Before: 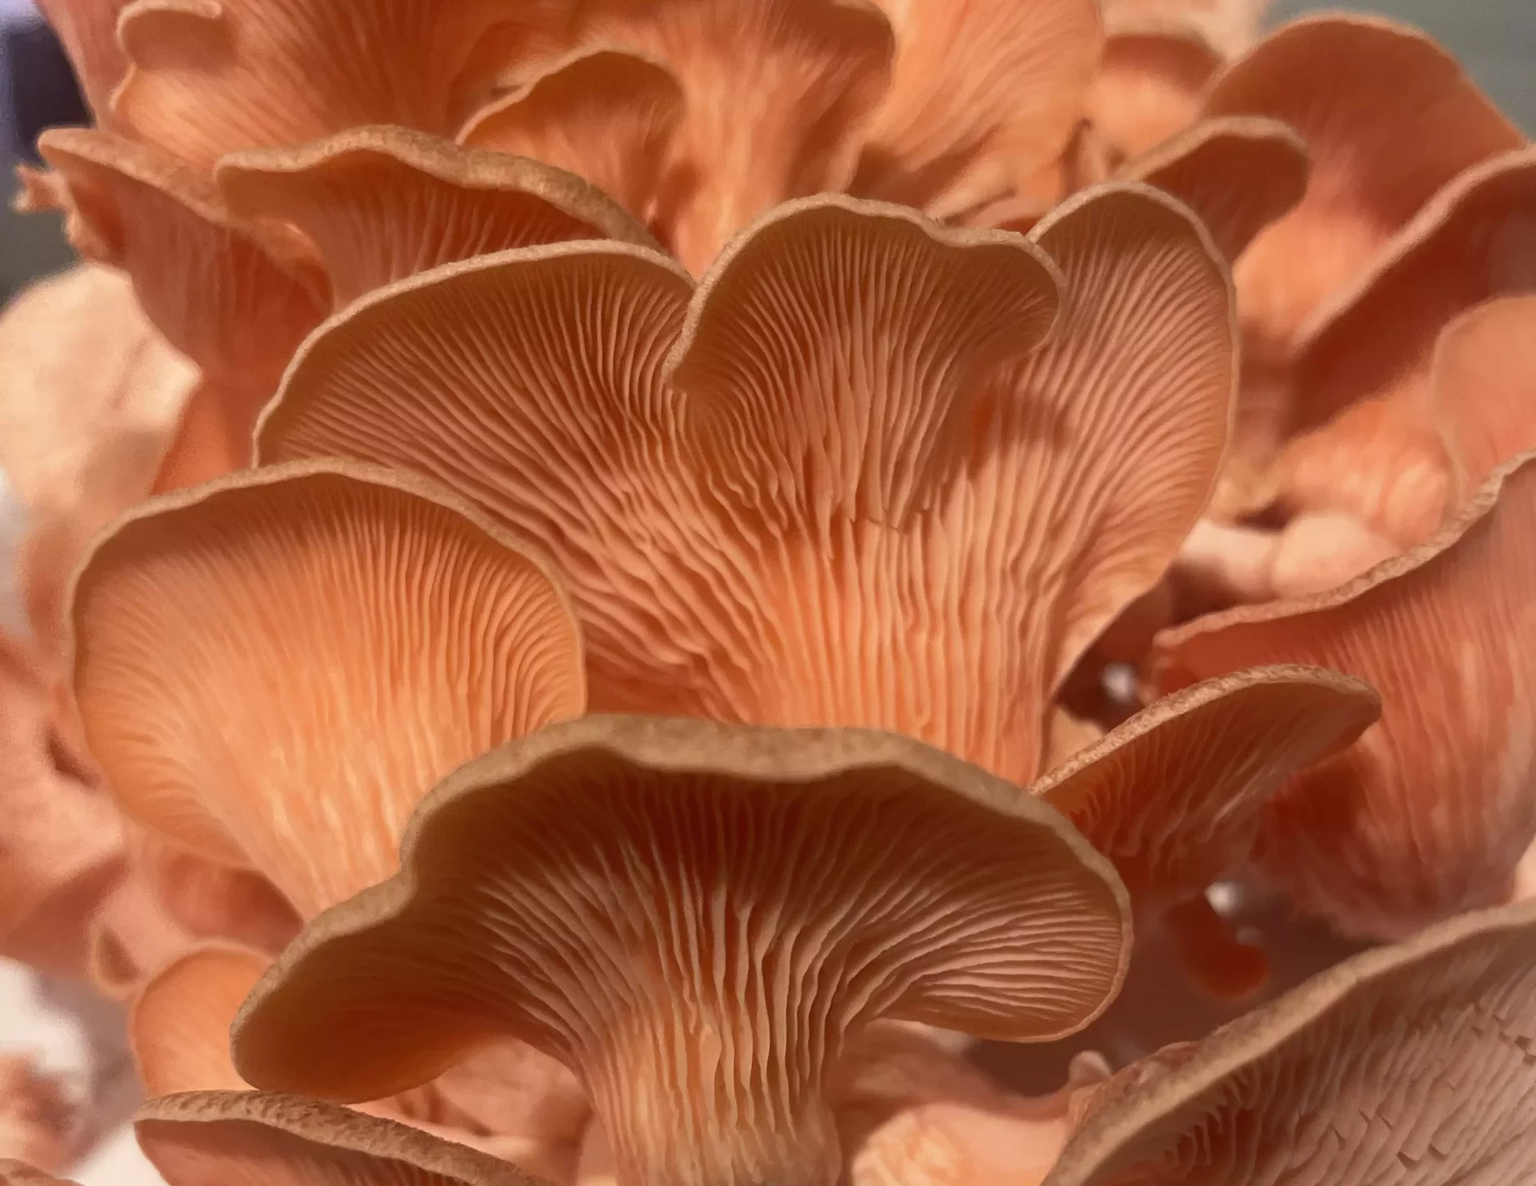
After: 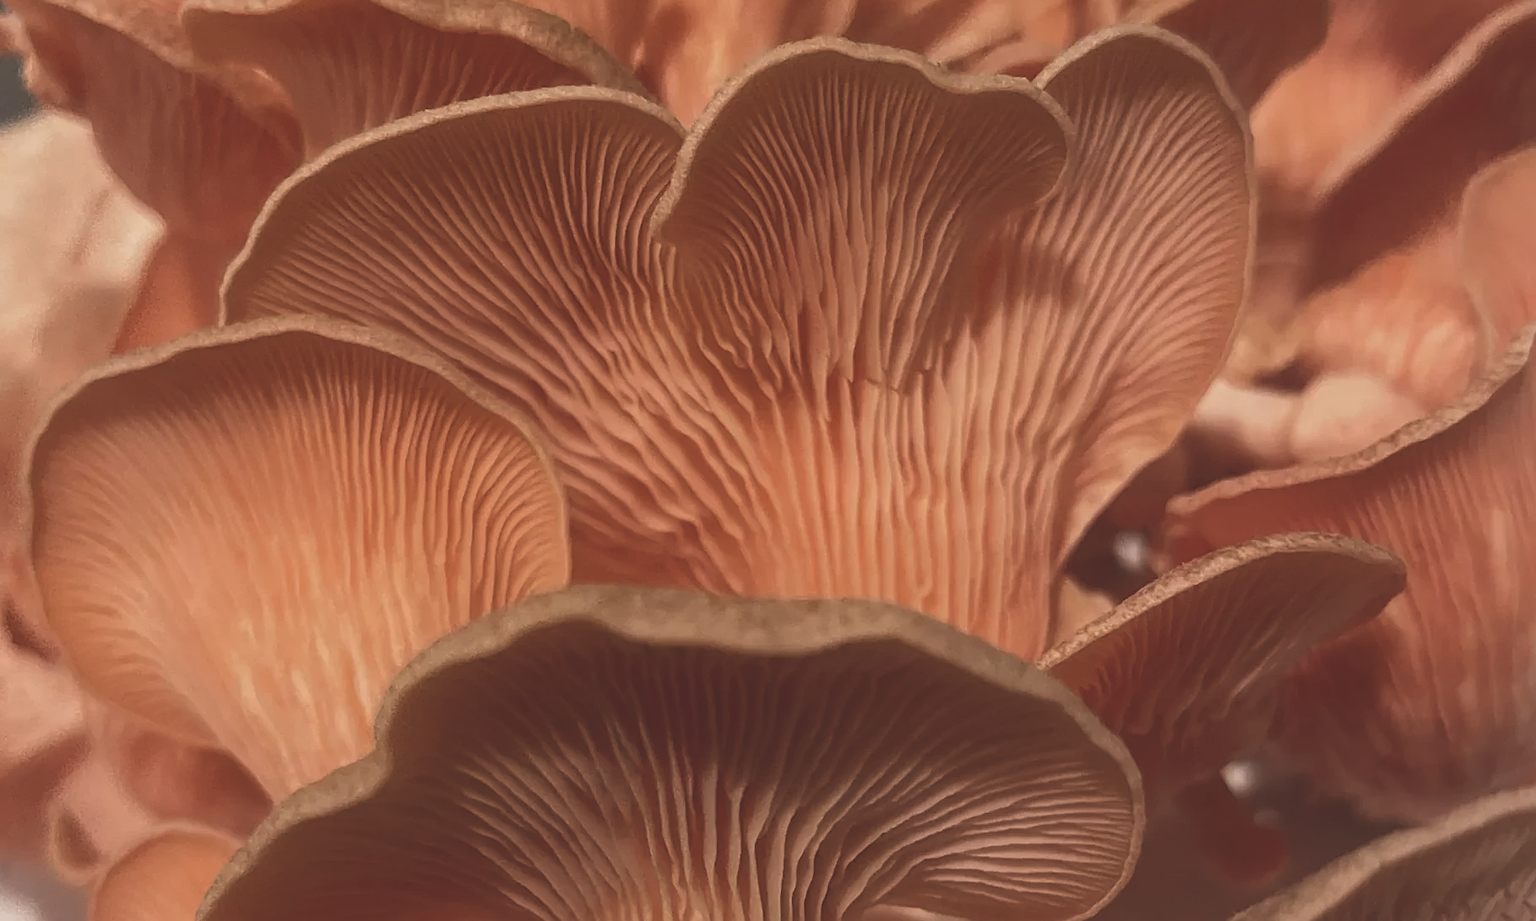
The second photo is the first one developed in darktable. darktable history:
crop and rotate: left 2.906%, top 13.393%, right 1.986%, bottom 12.751%
local contrast: on, module defaults
sharpen: on, module defaults
exposure: black level correction -0.037, exposure -0.494 EV, compensate highlight preservation false
